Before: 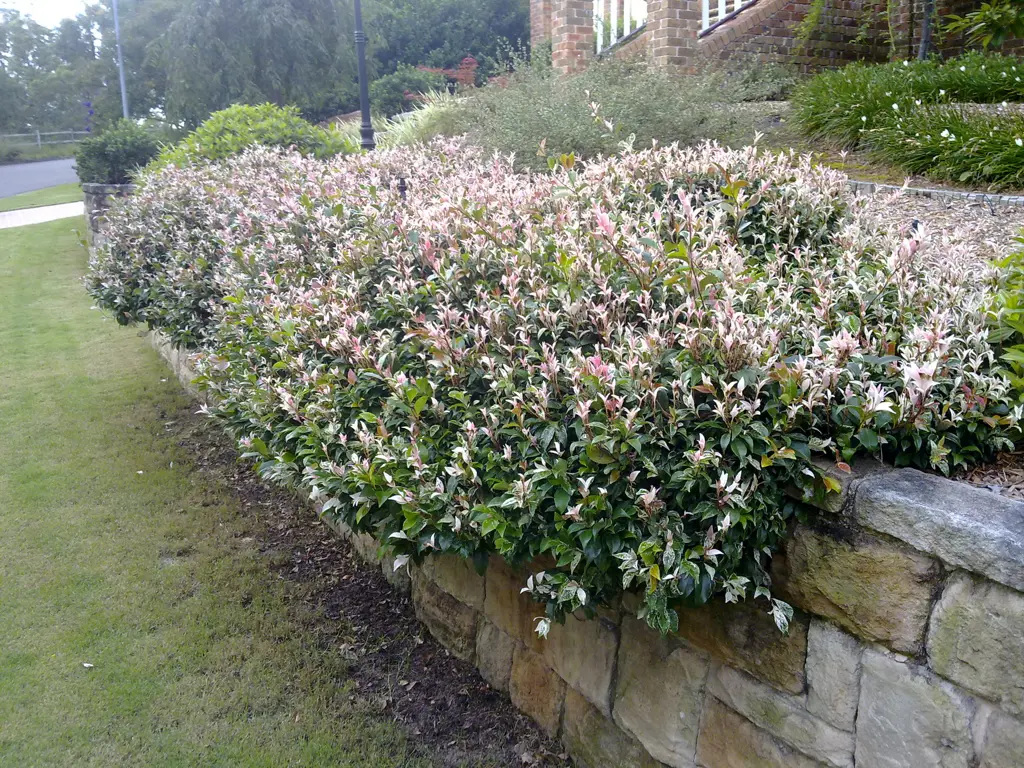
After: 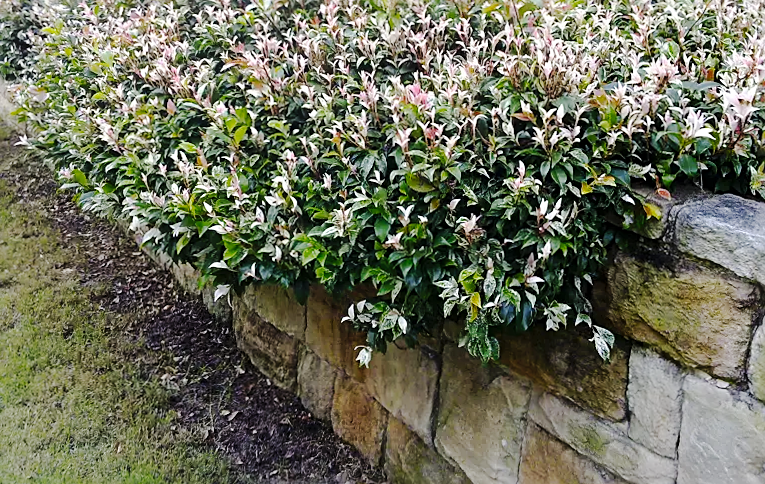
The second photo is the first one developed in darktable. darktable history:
rotate and perspective: rotation -0.45°, automatic cropping original format, crop left 0.008, crop right 0.992, crop top 0.012, crop bottom 0.988
crop and rotate: left 17.299%, top 35.115%, right 7.015%, bottom 1.024%
tone curve: curves: ch0 [(0, 0) (0.003, 0.002) (0.011, 0.009) (0.025, 0.018) (0.044, 0.03) (0.069, 0.043) (0.1, 0.057) (0.136, 0.079) (0.177, 0.125) (0.224, 0.178) (0.277, 0.255) (0.335, 0.341) (0.399, 0.443) (0.468, 0.553) (0.543, 0.644) (0.623, 0.718) (0.709, 0.779) (0.801, 0.849) (0.898, 0.929) (1, 1)], preserve colors none
sharpen: on, module defaults
